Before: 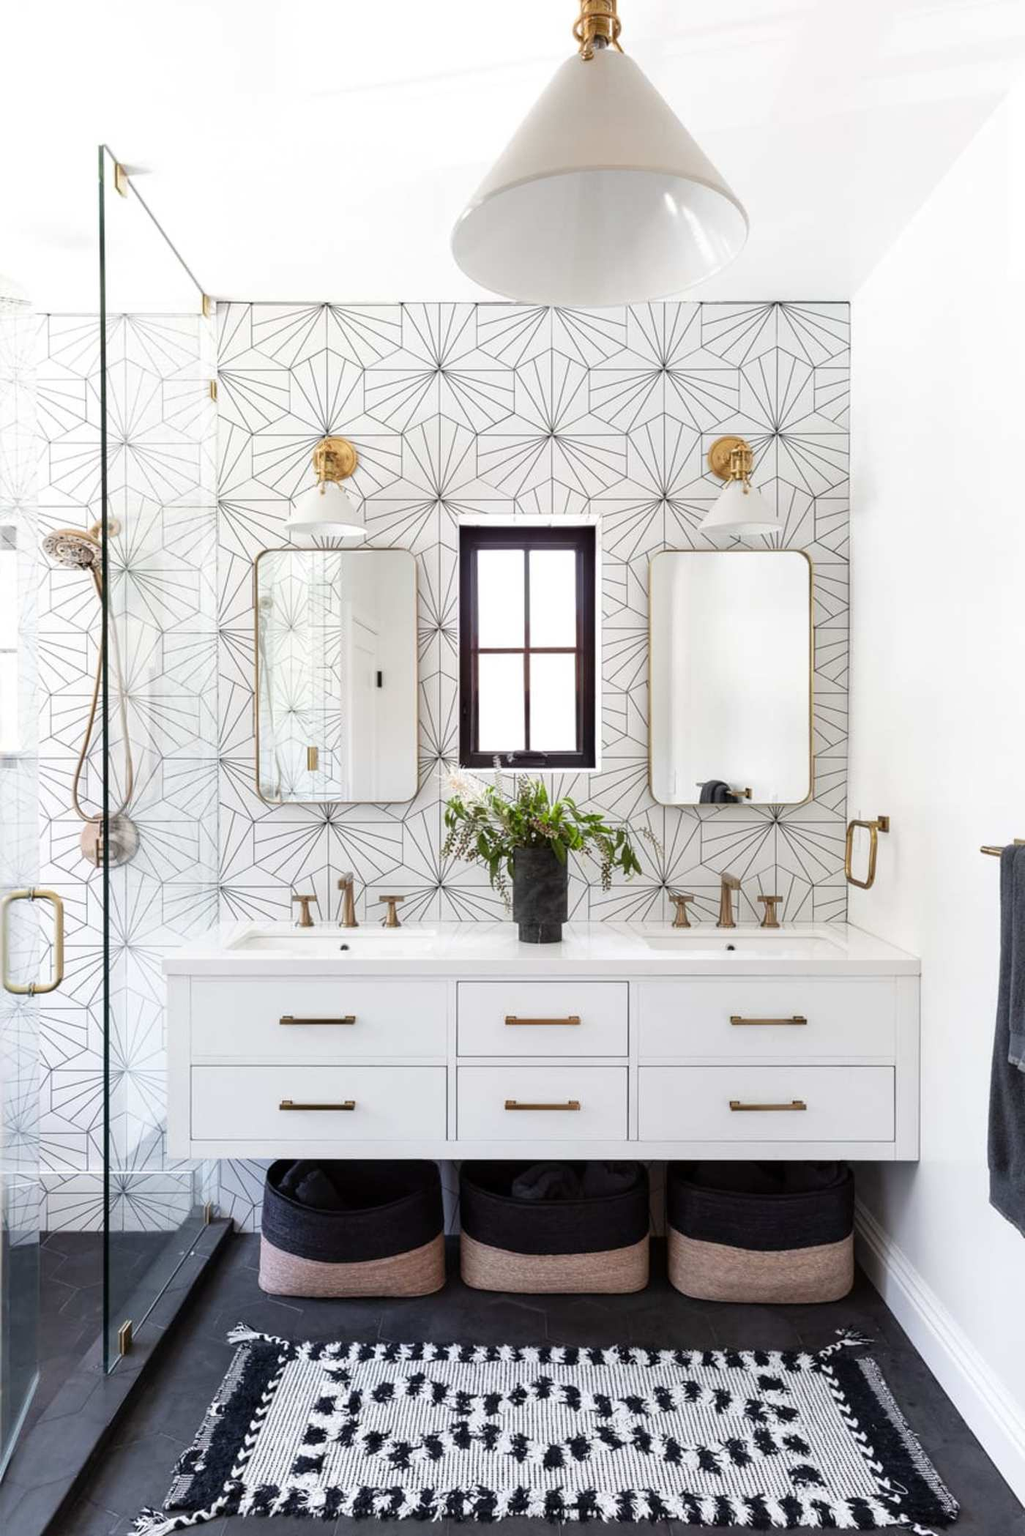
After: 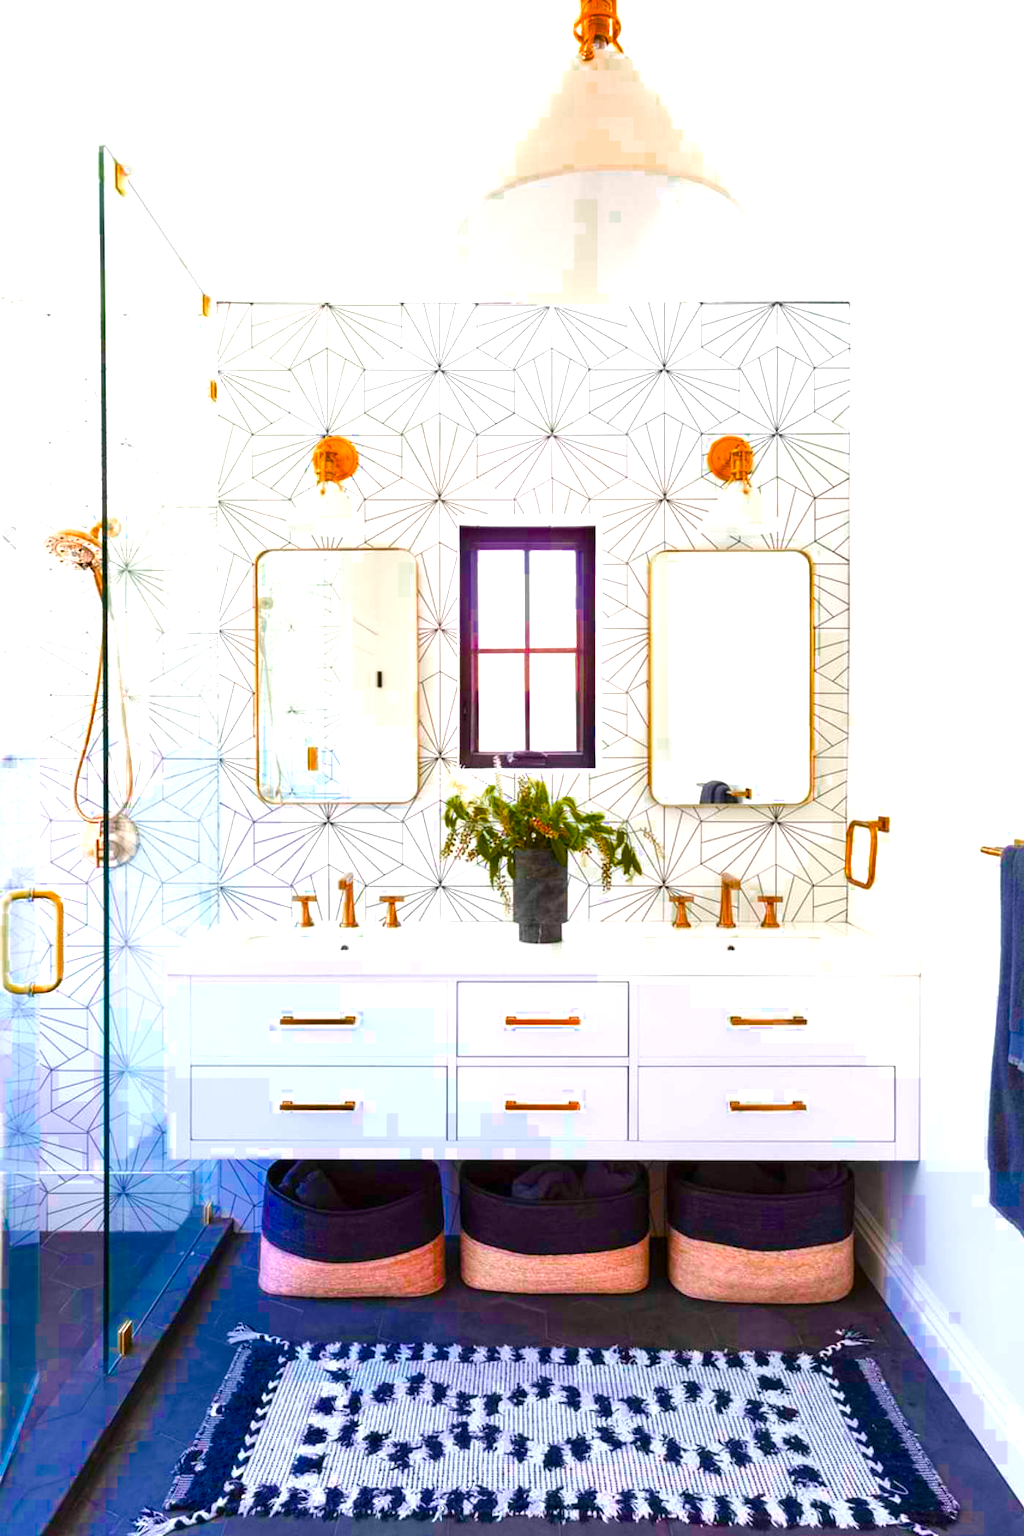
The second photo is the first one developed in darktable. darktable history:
color balance rgb: shadows lift › chroma 0.82%, shadows lift › hue 112.44°, perceptual saturation grading › global saturation 66.305%, perceptual saturation grading › highlights 59.829%, perceptual saturation grading › mid-tones 49.605%, perceptual saturation grading › shadows 49.495%, global vibrance 20%
exposure: black level correction 0, exposure 0.895 EV, compensate highlight preservation false
tone equalizer: mask exposure compensation -0.484 EV
color zones: curves: ch0 [(0, 0.553) (0.123, 0.58) (0.23, 0.419) (0.468, 0.155) (0.605, 0.132) (0.723, 0.063) (0.833, 0.172) (0.921, 0.468)]; ch1 [(0.025, 0.645) (0.229, 0.584) (0.326, 0.551) (0.537, 0.446) (0.599, 0.911) (0.708, 1) (0.805, 0.944)]; ch2 [(0.086, 0.468) (0.254, 0.464) (0.638, 0.564) (0.702, 0.592) (0.768, 0.564)]
